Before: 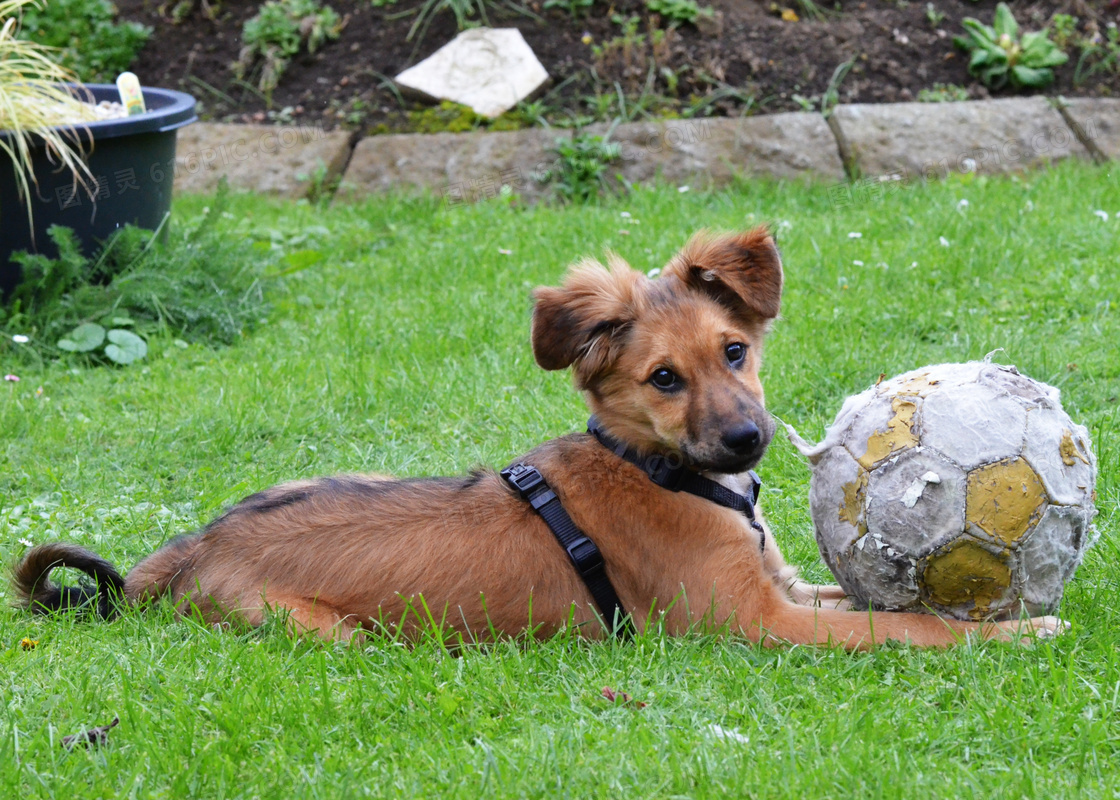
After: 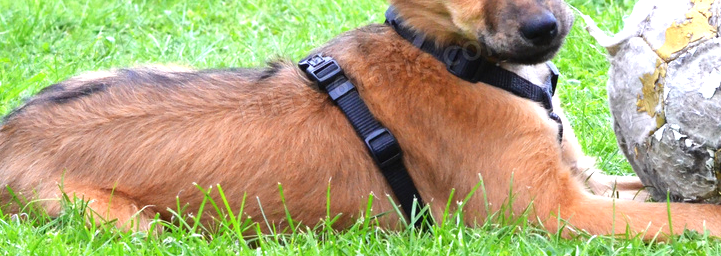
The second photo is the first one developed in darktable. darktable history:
crop: left 18.091%, top 51.13%, right 17.525%, bottom 16.85%
exposure: black level correction 0, exposure 0.95 EV, compensate exposure bias true, compensate highlight preservation false
